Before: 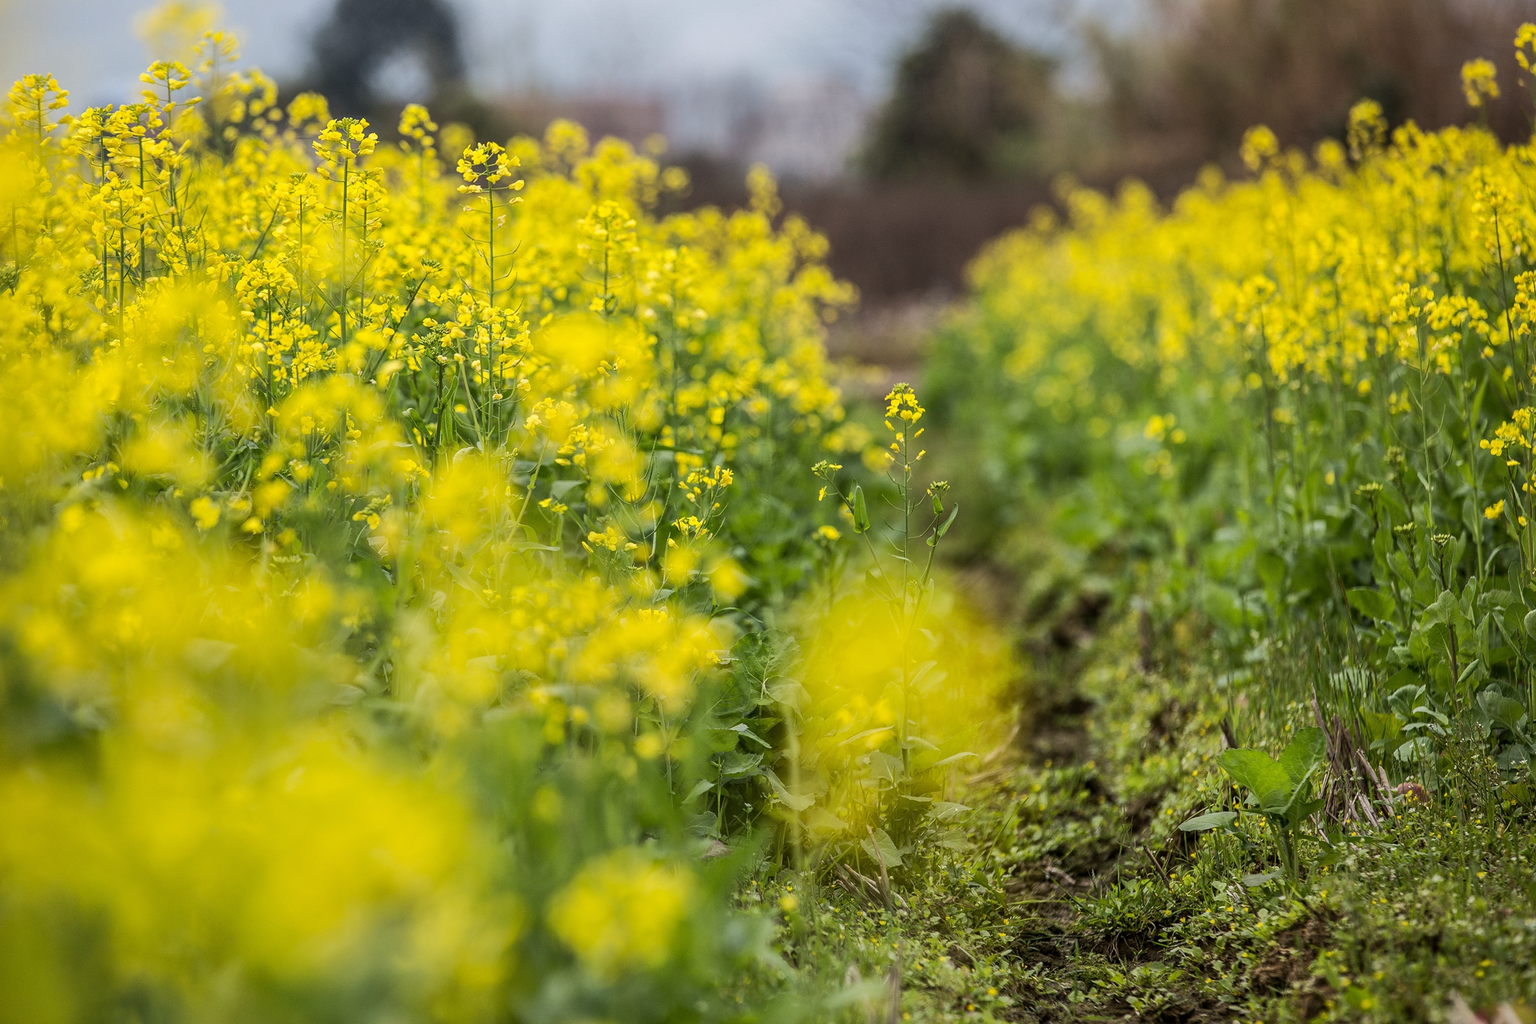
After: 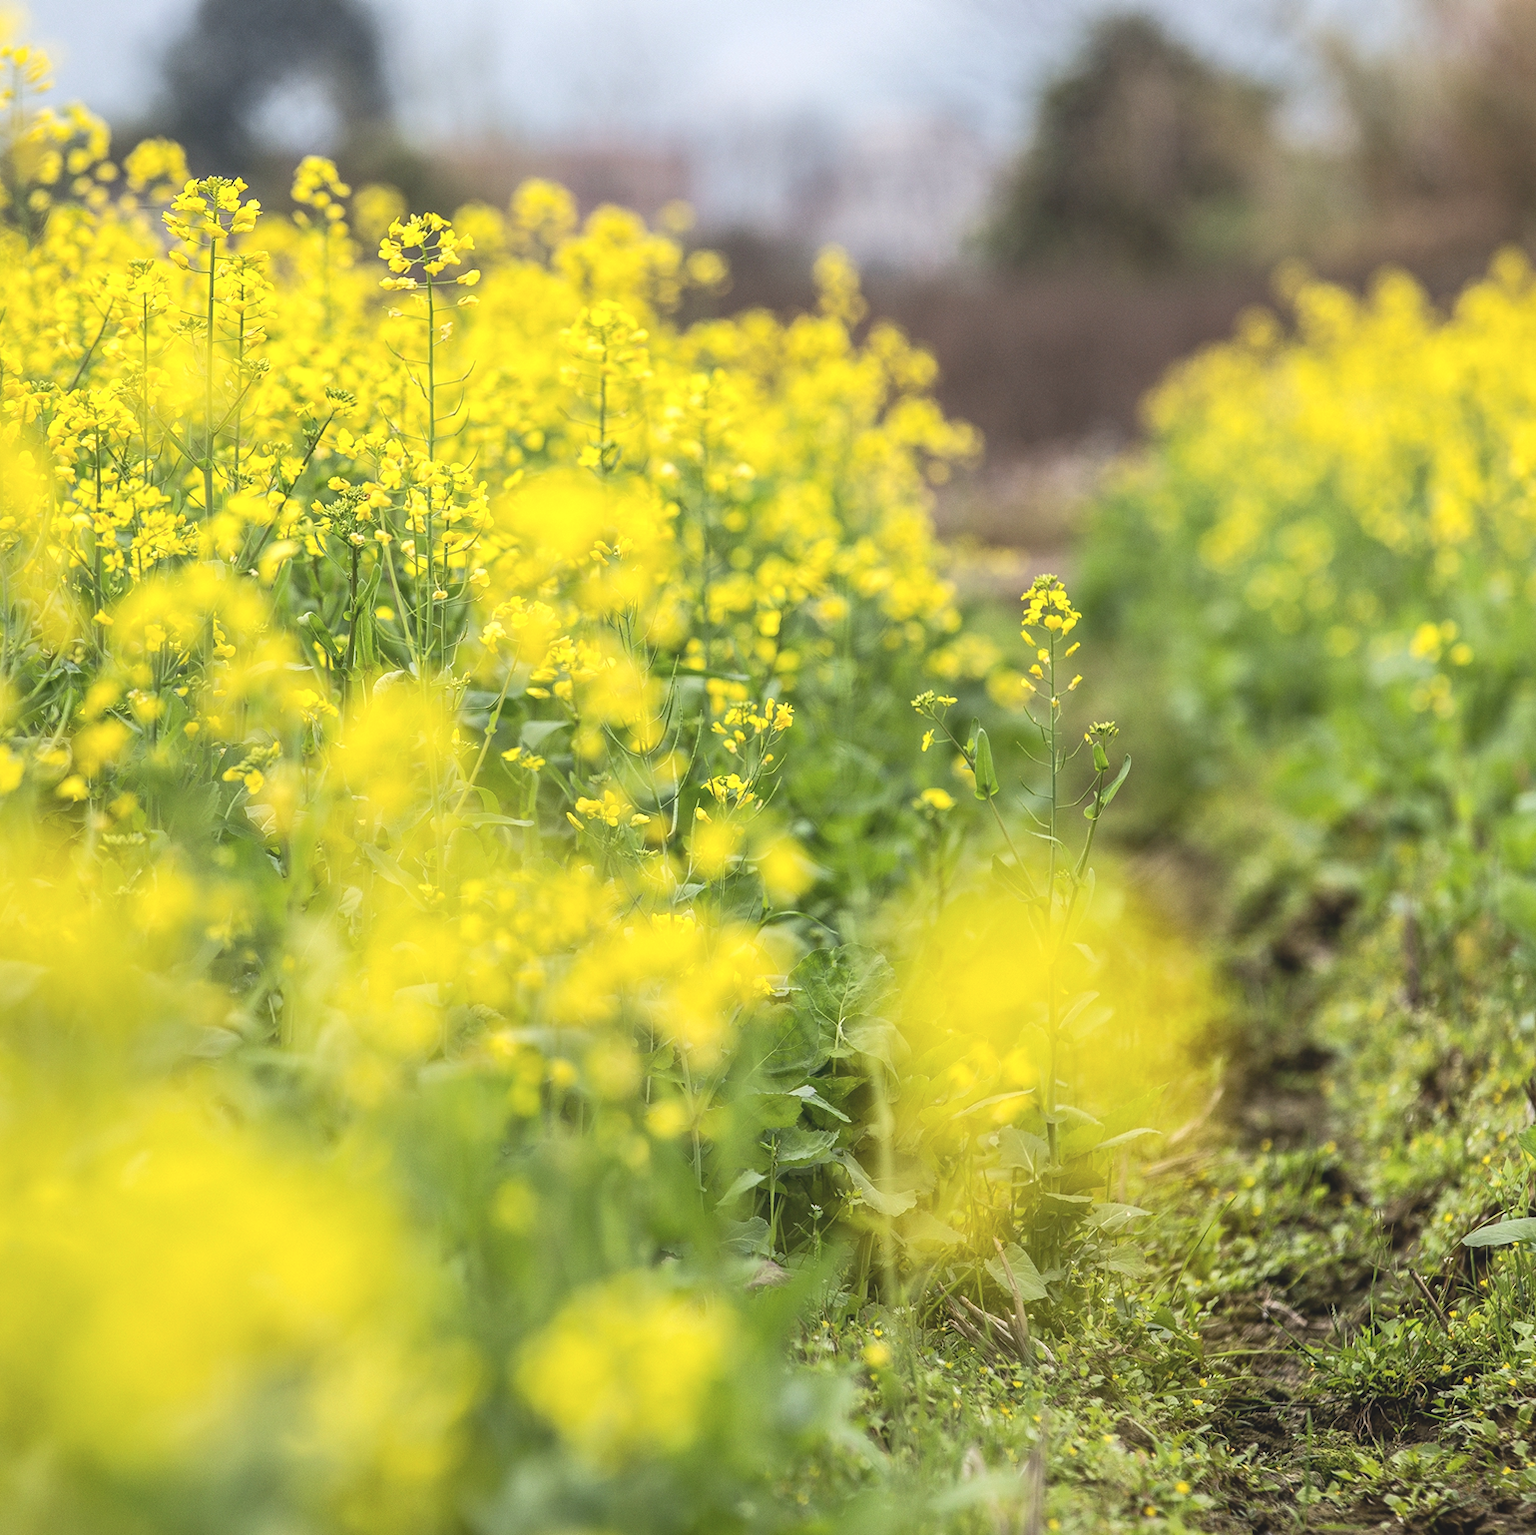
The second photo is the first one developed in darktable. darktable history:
contrast brightness saturation: contrast -0.14, brightness 0.048, saturation -0.121
levels: gray 50.86%, levels [0, 0.43, 0.859]
crop and rotate: left 13.324%, right 19.981%
